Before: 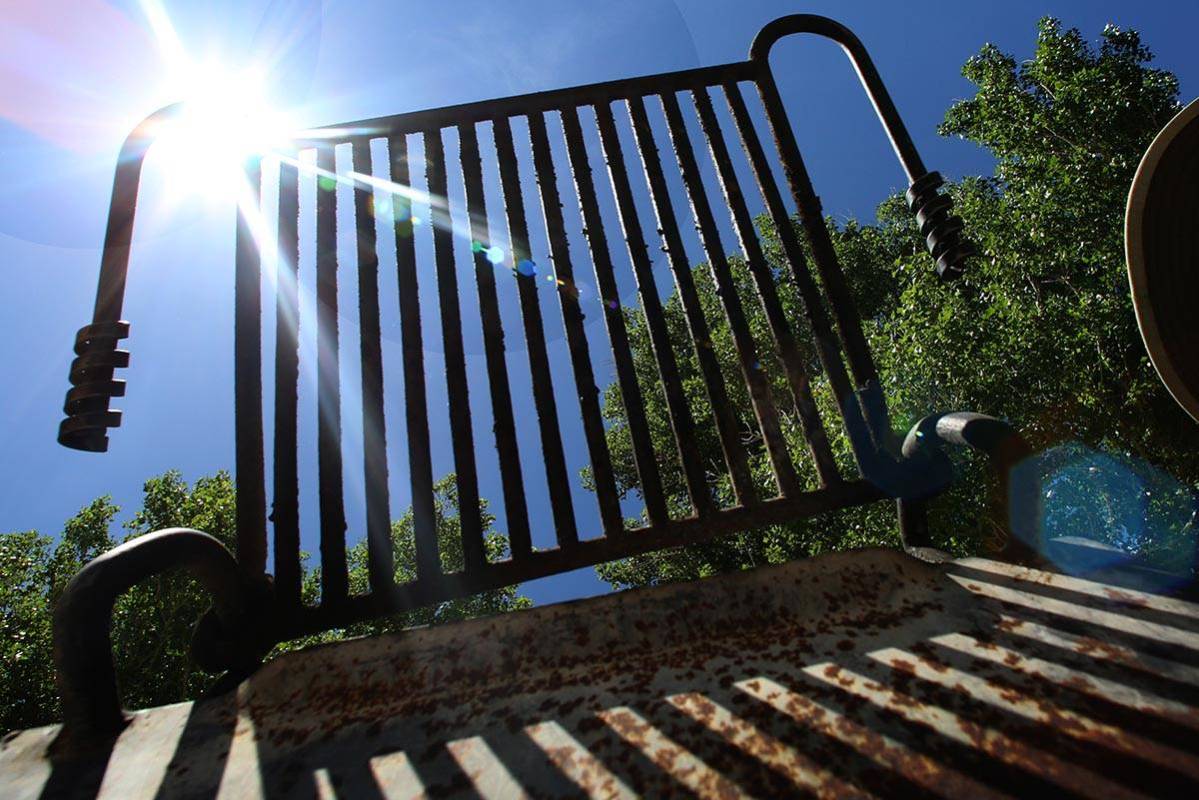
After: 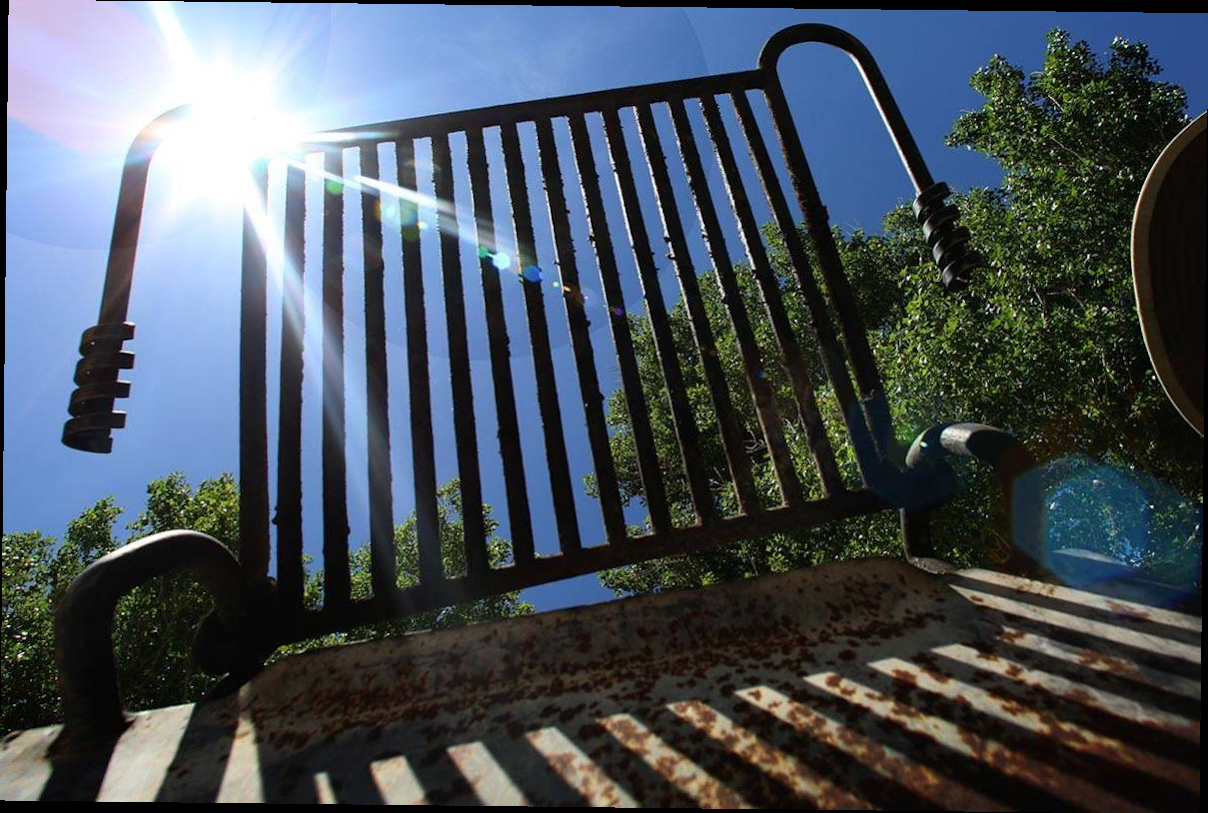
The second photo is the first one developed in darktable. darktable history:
crop and rotate: angle -0.657°
